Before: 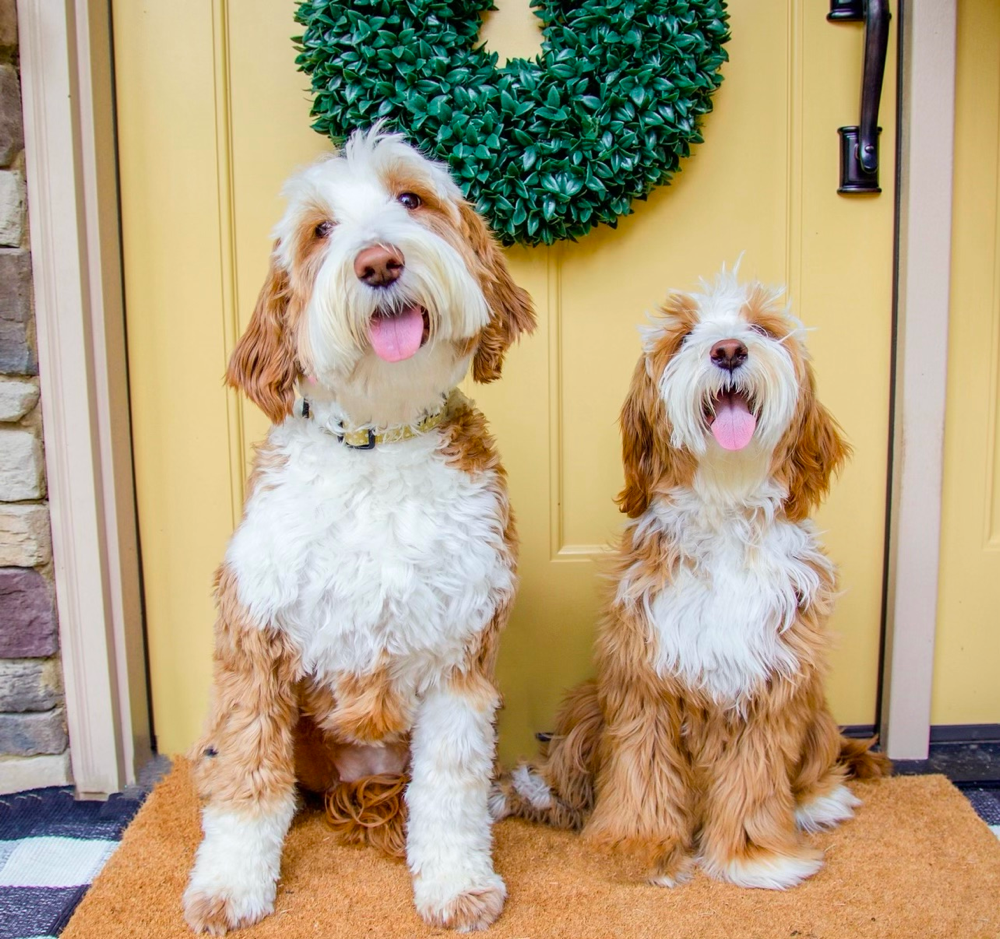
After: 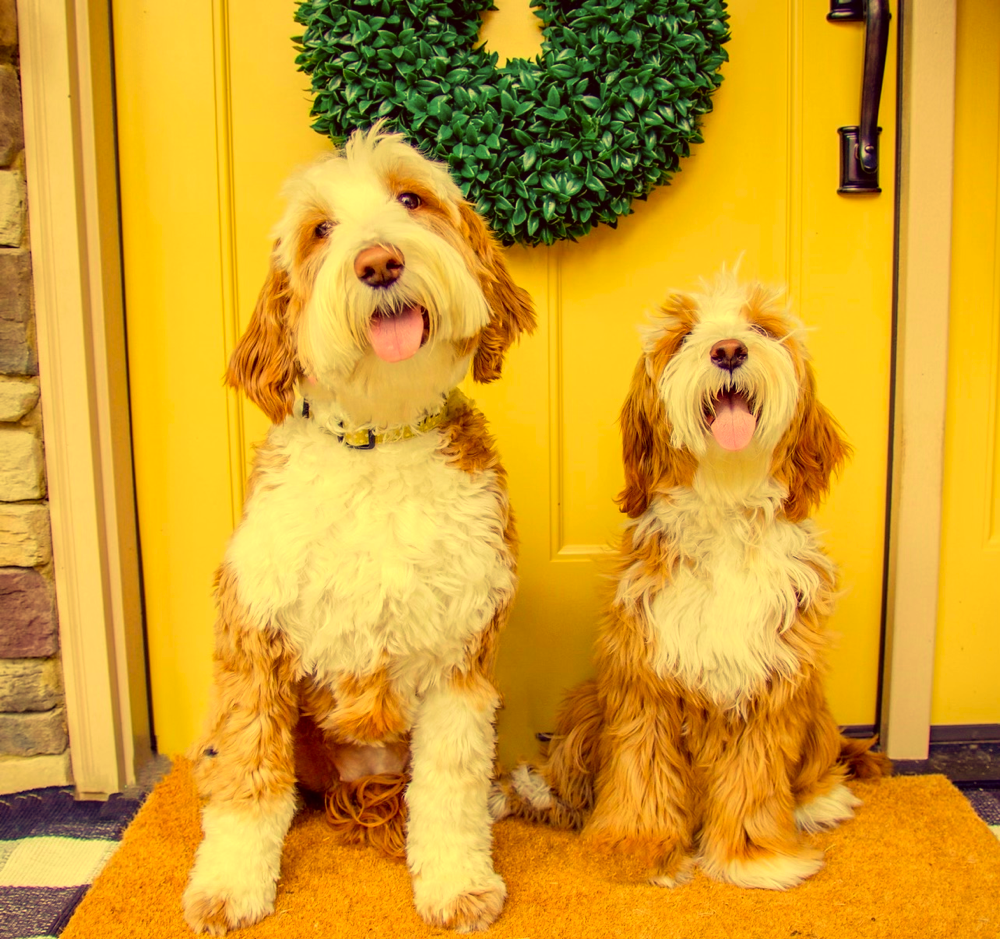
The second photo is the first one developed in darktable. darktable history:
white balance: red 1.123, blue 0.83
color correction: highlights a* -0.482, highlights b* 40, shadows a* 9.8, shadows b* -0.161
velvia: on, module defaults
